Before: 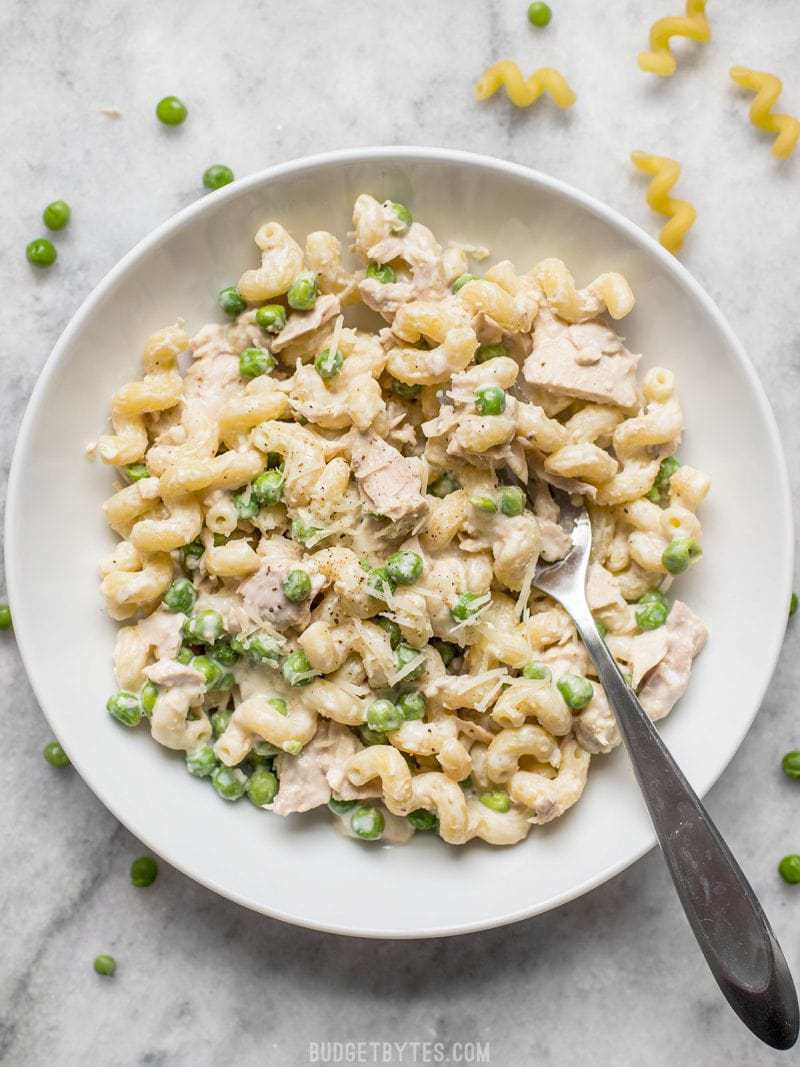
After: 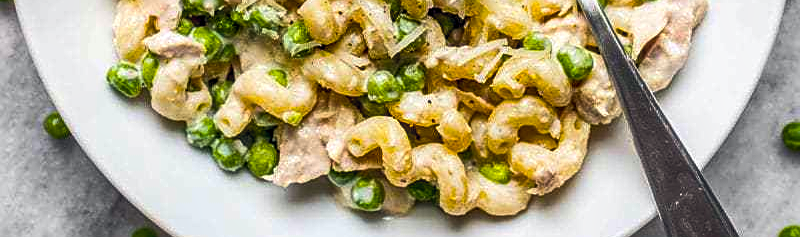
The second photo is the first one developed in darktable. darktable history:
crop and rotate: top 58.991%, bottom 18.768%
color balance rgb: global offset › chroma 0.128%, global offset › hue 253.65°, linear chroma grading › global chroma 20.452%, perceptual saturation grading › global saturation 33.262%, perceptual brilliance grading › highlights 3.909%, perceptual brilliance grading › mid-tones -18.192%, perceptual brilliance grading › shadows -41.07%, global vibrance 25.269%
exposure: exposure -0.019 EV, compensate highlight preservation false
sharpen: on, module defaults
local contrast: on, module defaults
